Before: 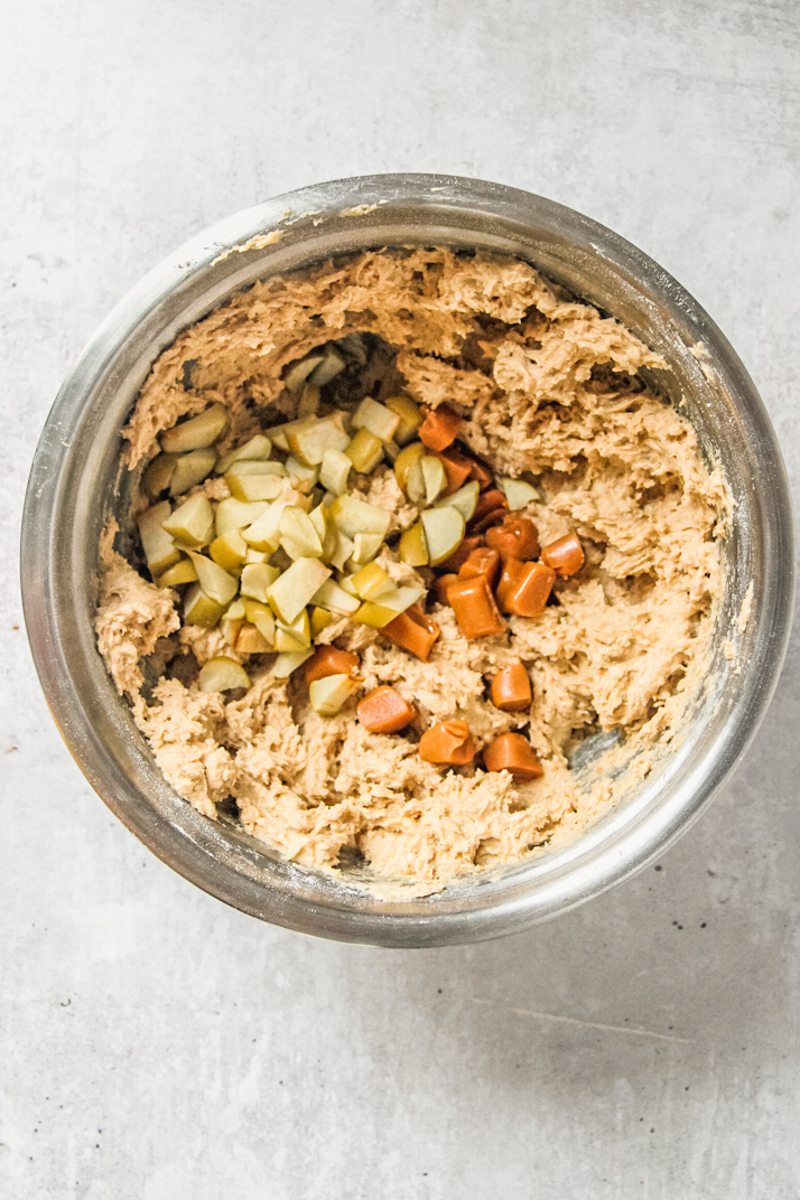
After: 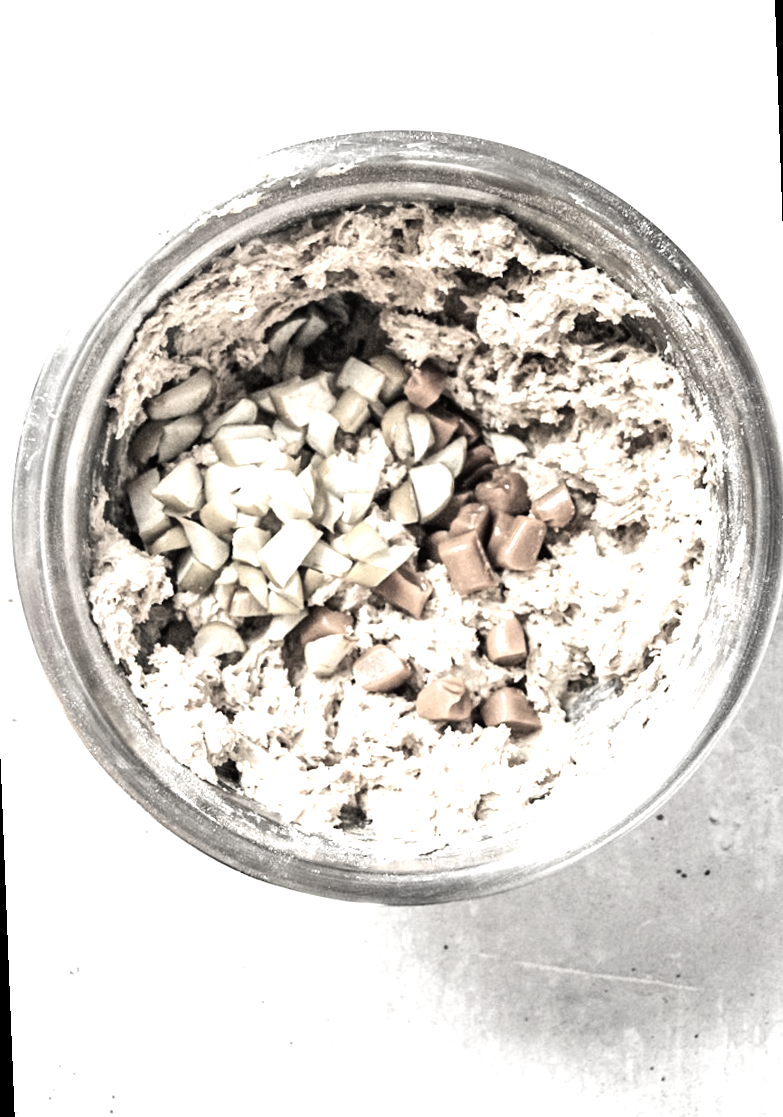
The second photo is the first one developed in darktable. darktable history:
color correction: saturation 0.2
tone equalizer: -8 EV -1.08 EV, -7 EV -1.01 EV, -6 EV -0.867 EV, -5 EV -0.578 EV, -3 EV 0.578 EV, -2 EV 0.867 EV, -1 EV 1.01 EV, +0 EV 1.08 EV, edges refinement/feathering 500, mask exposure compensation -1.57 EV, preserve details no
rotate and perspective: rotation -2.12°, lens shift (vertical) 0.009, lens shift (horizontal) -0.008, automatic cropping original format, crop left 0.036, crop right 0.964, crop top 0.05, crop bottom 0.959
